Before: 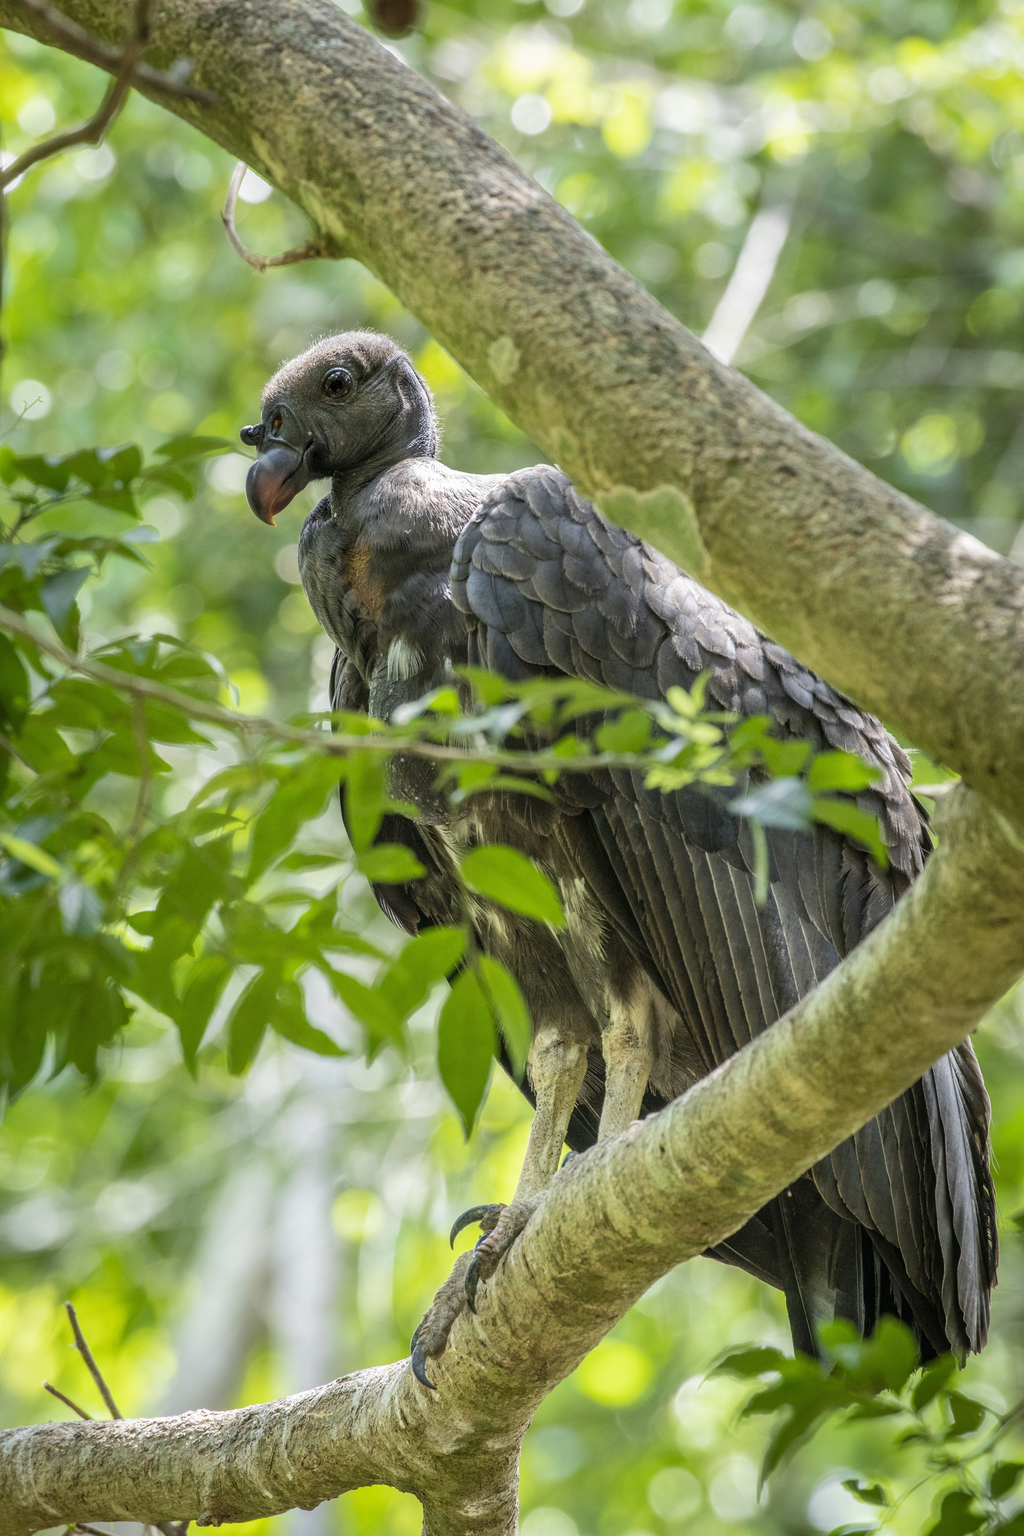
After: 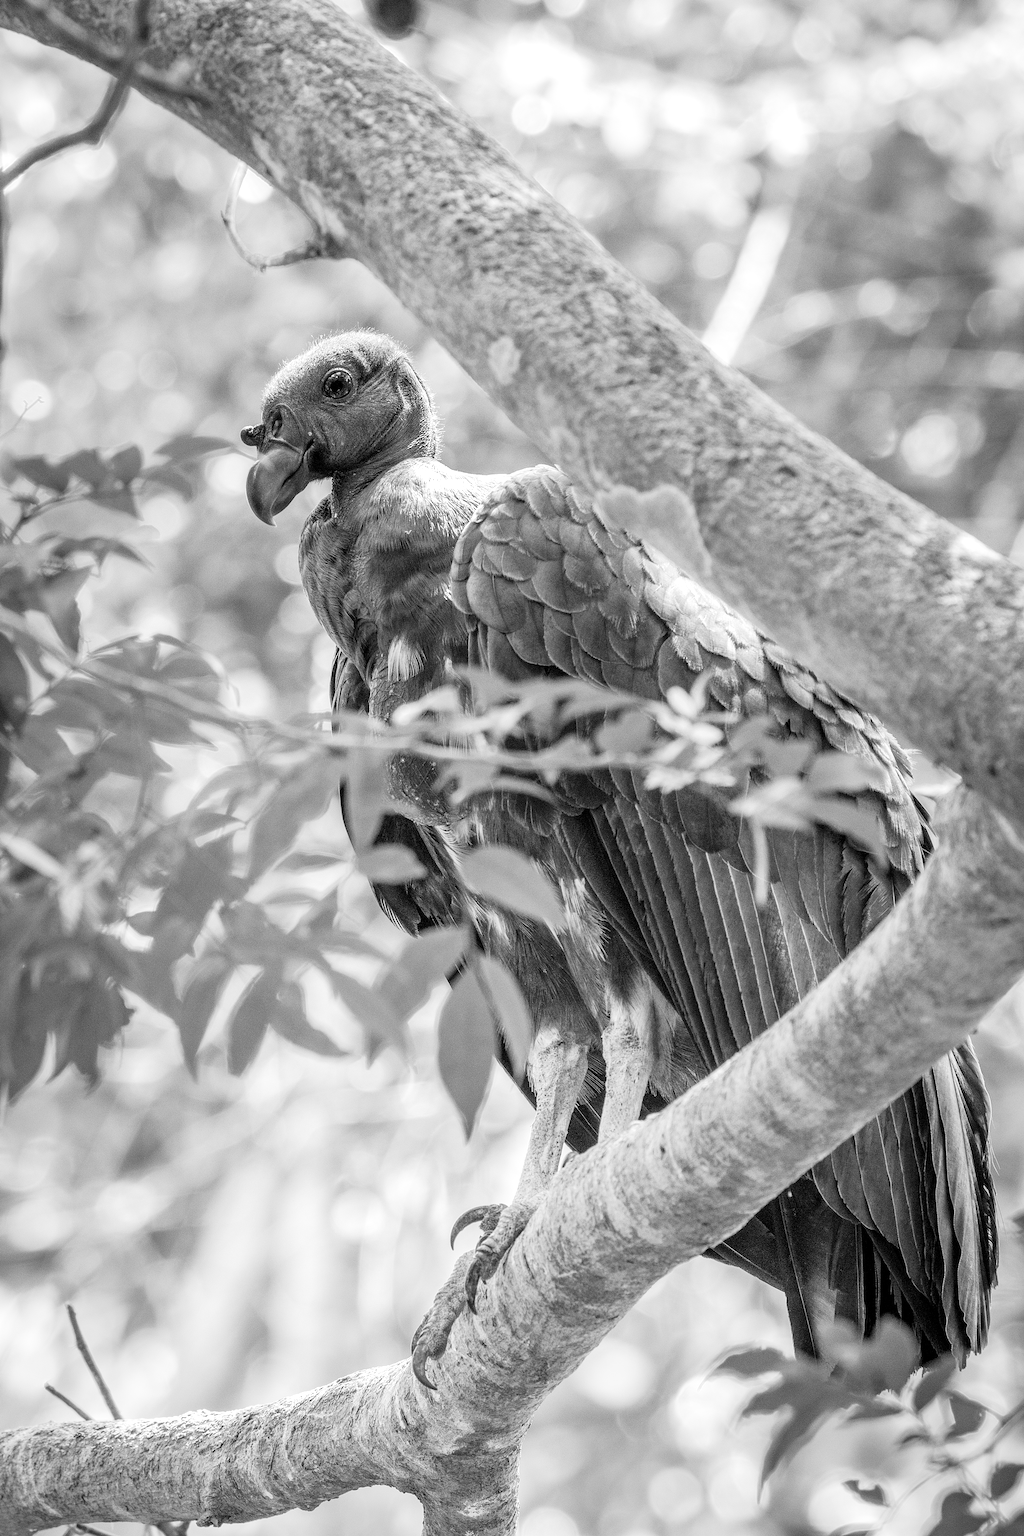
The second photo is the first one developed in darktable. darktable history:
tone curve: curves: ch0 [(0, 0) (0.003, 0.008) (0.011, 0.017) (0.025, 0.027) (0.044, 0.043) (0.069, 0.059) (0.1, 0.086) (0.136, 0.112) (0.177, 0.152) (0.224, 0.203) (0.277, 0.277) (0.335, 0.346) (0.399, 0.439) (0.468, 0.527) (0.543, 0.613) (0.623, 0.693) (0.709, 0.787) (0.801, 0.863) (0.898, 0.927) (1, 1)], preserve colors none
sharpen: on, module defaults
color balance rgb: global offset › luminance -0.5%, perceptual saturation grading › highlights -17.77%, perceptual saturation grading › mid-tones 33.1%, perceptual saturation grading › shadows 50.52%, perceptual brilliance grading › highlights 10.8%, perceptual brilliance grading › shadows -10.8%, global vibrance 24.22%, contrast -25%
monochrome: on, module defaults
exposure: exposure 0.496 EV, compensate highlight preservation false
